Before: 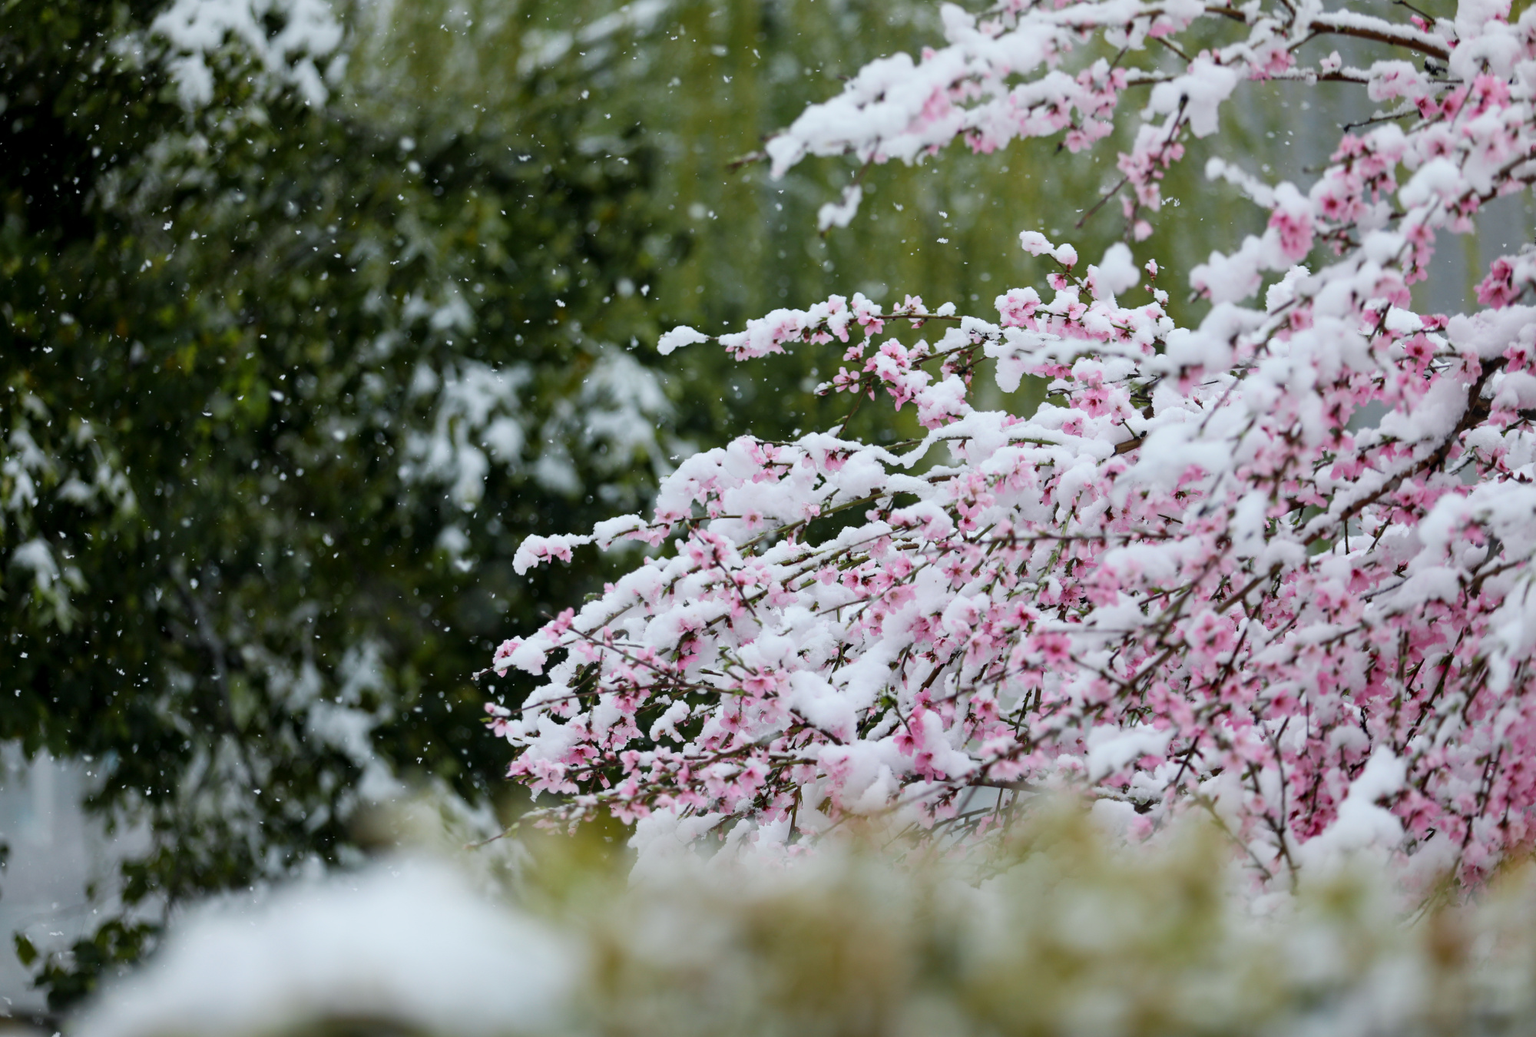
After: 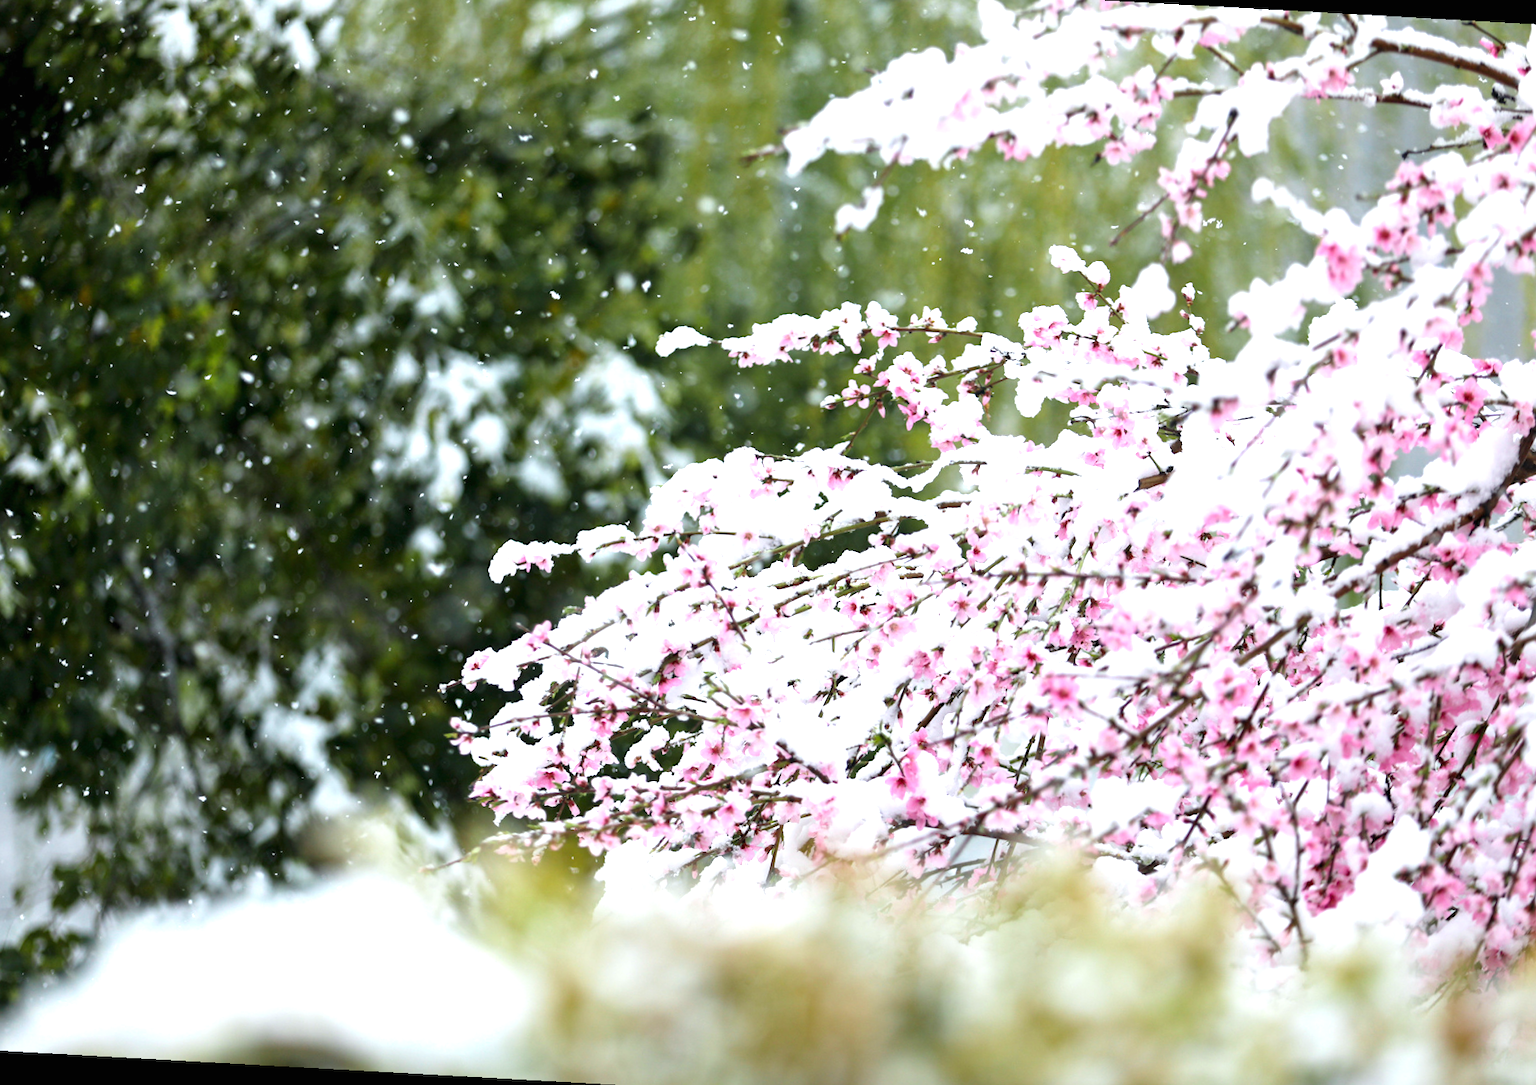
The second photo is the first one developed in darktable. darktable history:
crop and rotate: angle -3.17°, left 5.117%, top 5.205%, right 4.607%, bottom 4.232%
exposure: black level correction 0, exposure 1.2 EV, compensate highlight preservation false
